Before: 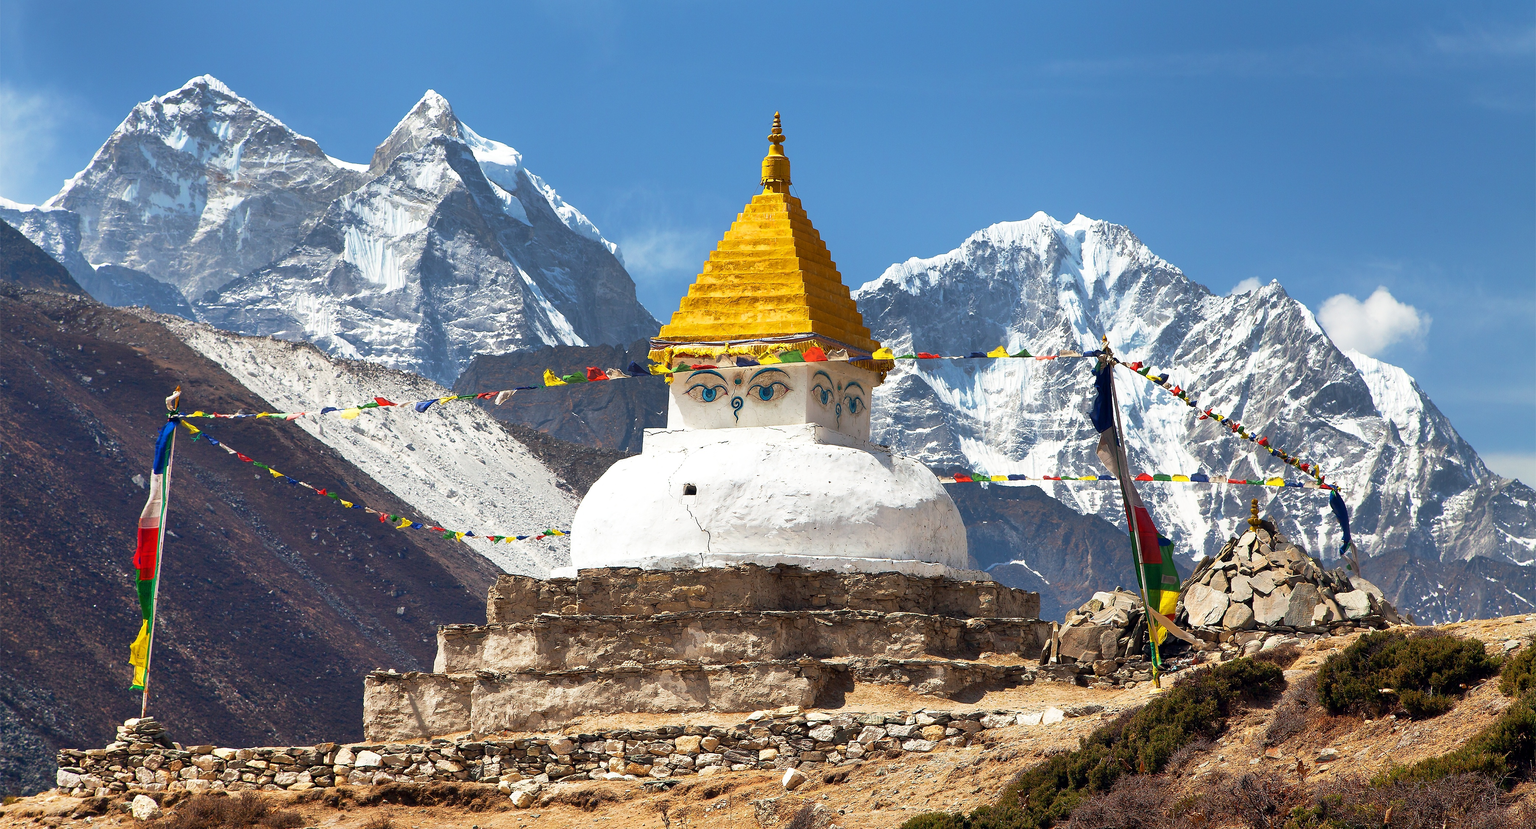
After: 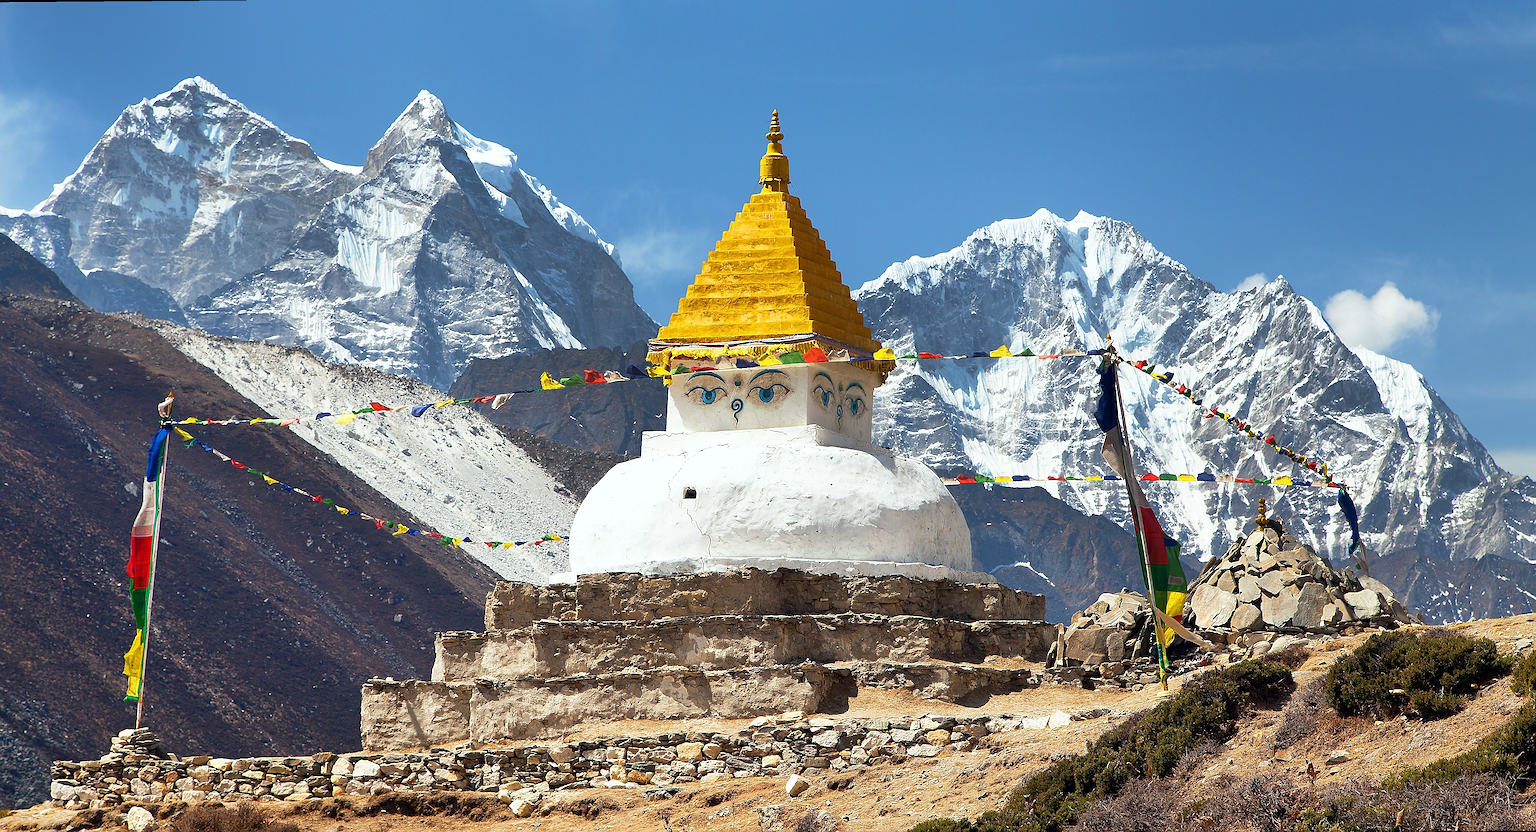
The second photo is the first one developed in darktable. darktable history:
tone equalizer: on, module defaults
sharpen: on, module defaults
white balance: red 0.978, blue 0.999
rotate and perspective: rotation -0.45°, automatic cropping original format, crop left 0.008, crop right 0.992, crop top 0.012, crop bottom 0.988
